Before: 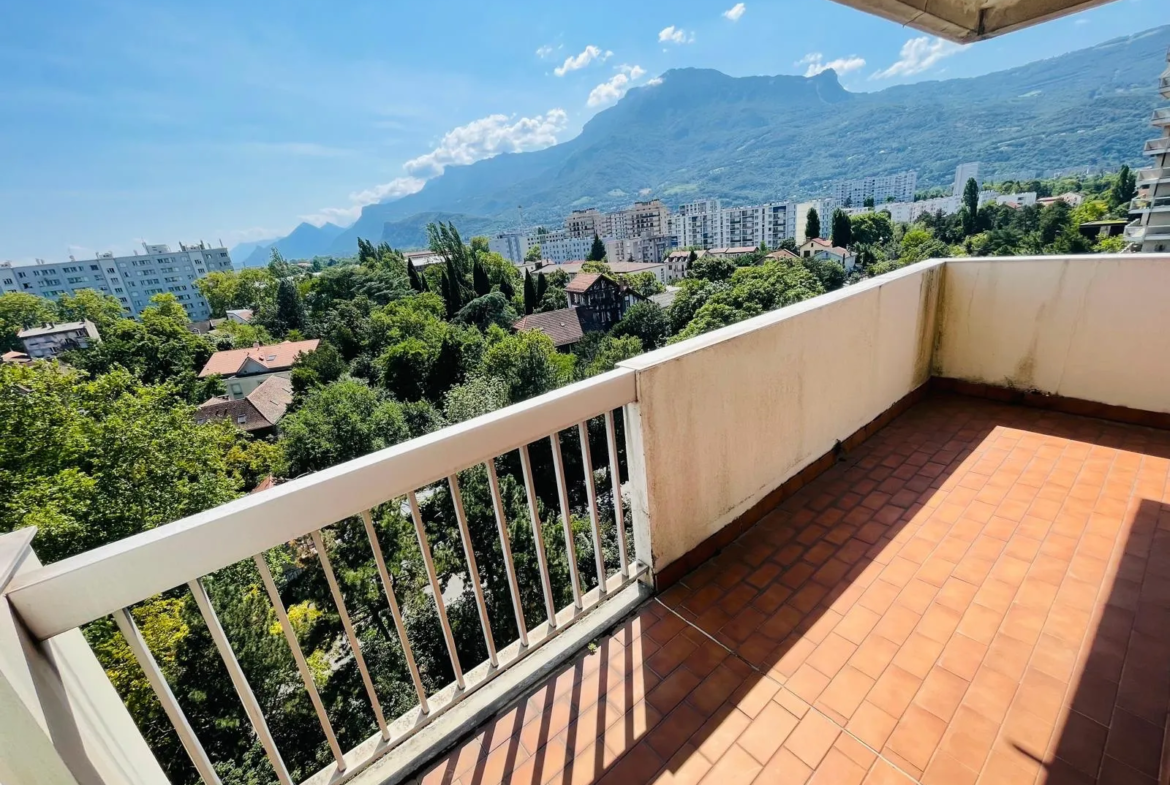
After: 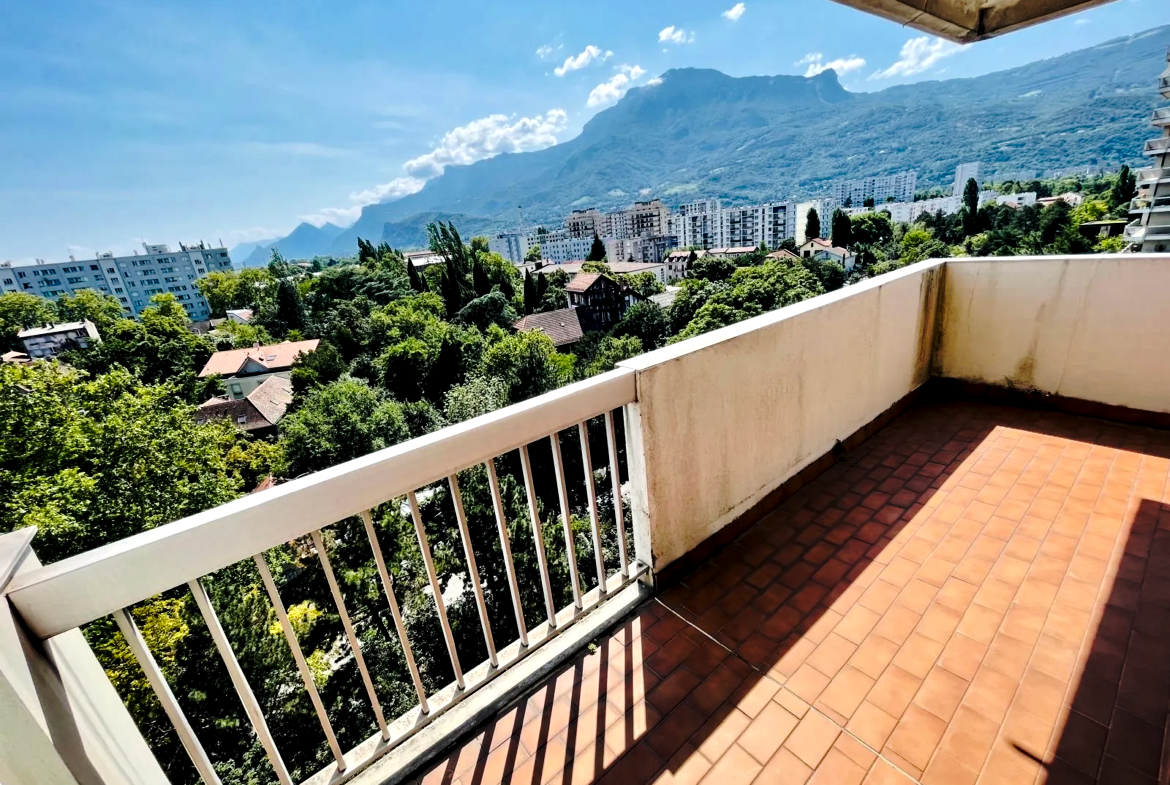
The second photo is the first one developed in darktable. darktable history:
contrast equalizer: octaves 7, y [[0.545, 0.572, 0.59, 0.59, 0.571, 0.545], [0.5 ×6], [0.5 ×6], [0 ×6], [0 ×6]]
base curve: curves: ch0 [(0, 0) (0.073, 0.04) (0.157, 0.139) (0.492, 0.492) (0.758, 0.758) (1, 1)], preserve colors none
